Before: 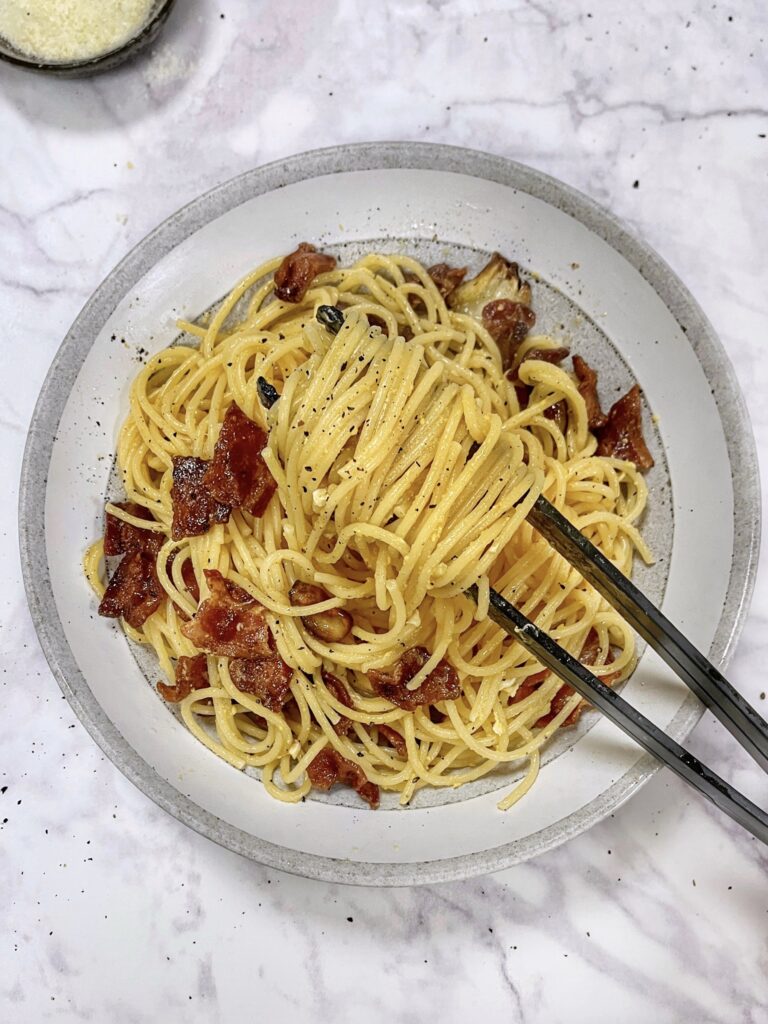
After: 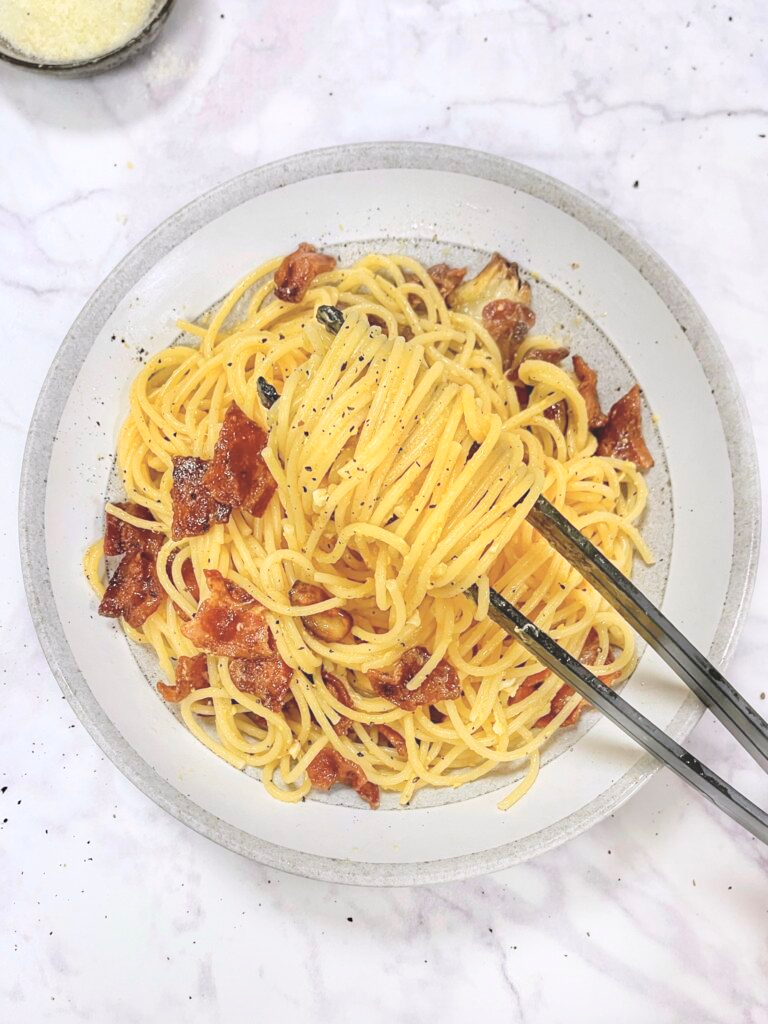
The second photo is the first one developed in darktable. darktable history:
contrast equalizer: octaves 7, y [[0.6 ×6], [0.55 ×6], [0 ×6], [0 ×6], [0 ×6]], mix -0.3
global tonemap: drago (0.7, 100)
